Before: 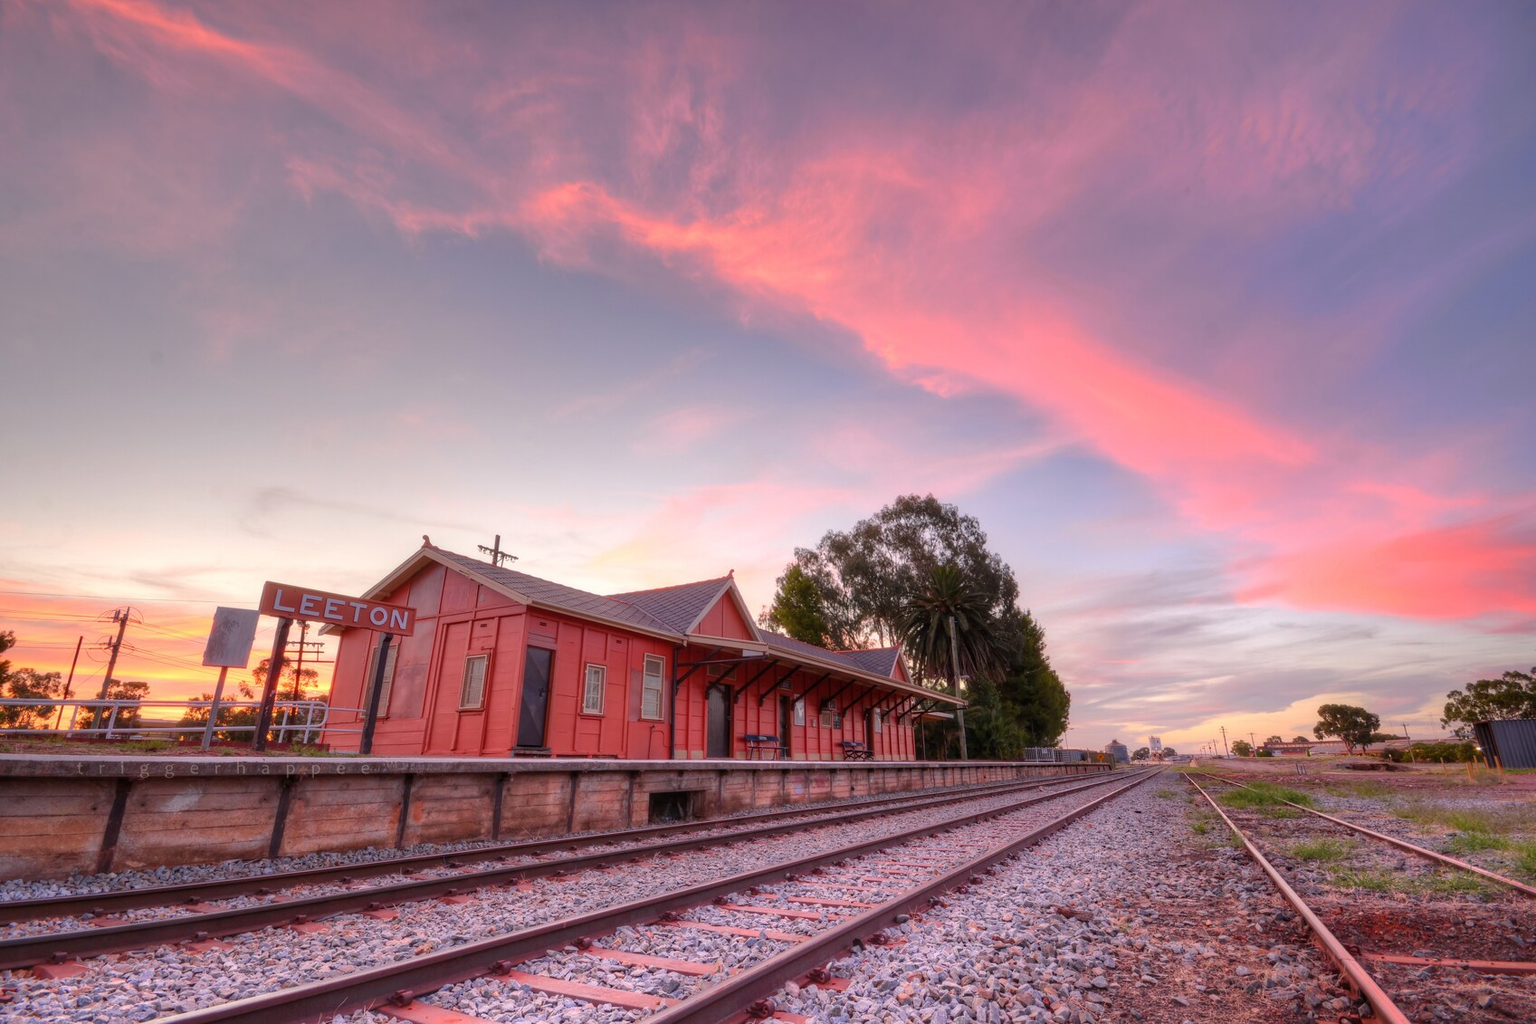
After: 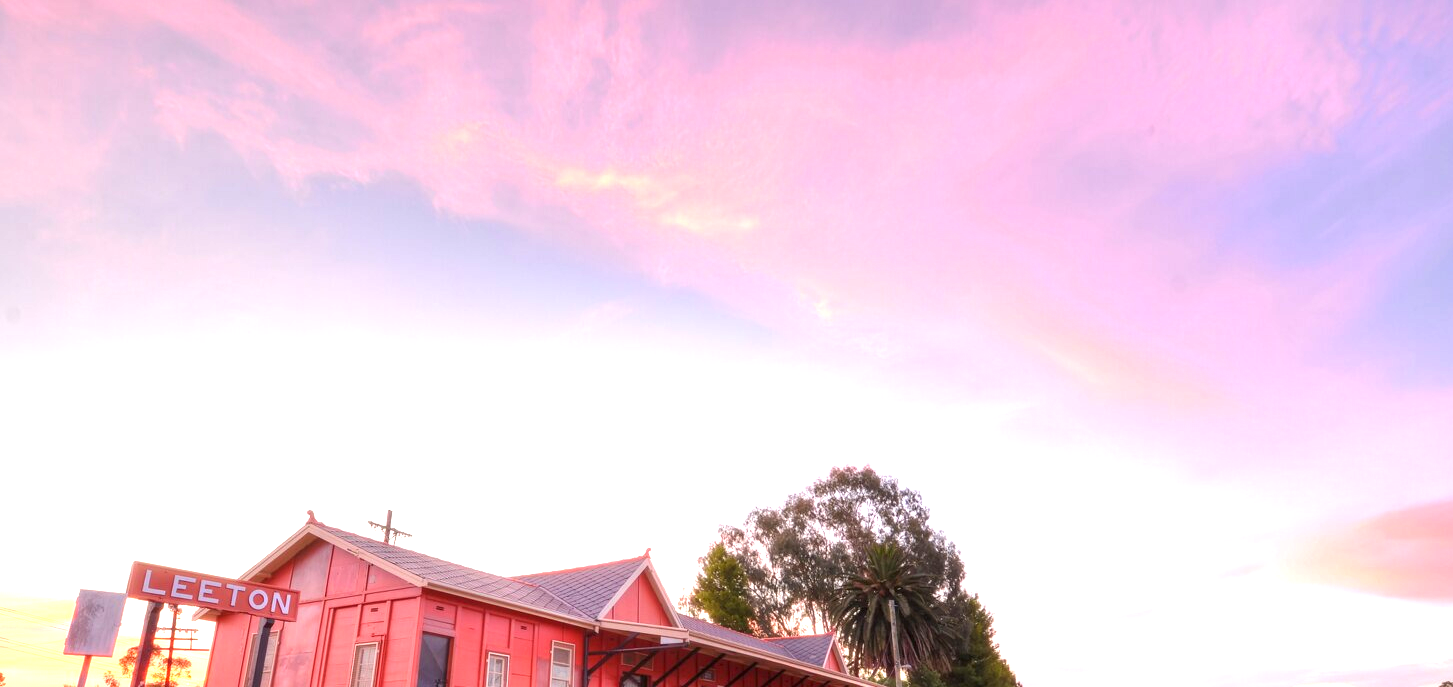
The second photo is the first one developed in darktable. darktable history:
exposure: black level correction 0, exposure 1.402 EV, compensate exposure bias true, compensate highlight preservation false
crop and rotate: left 9.43%, top 7.175%, right 4.94%, bottom 32.066%
